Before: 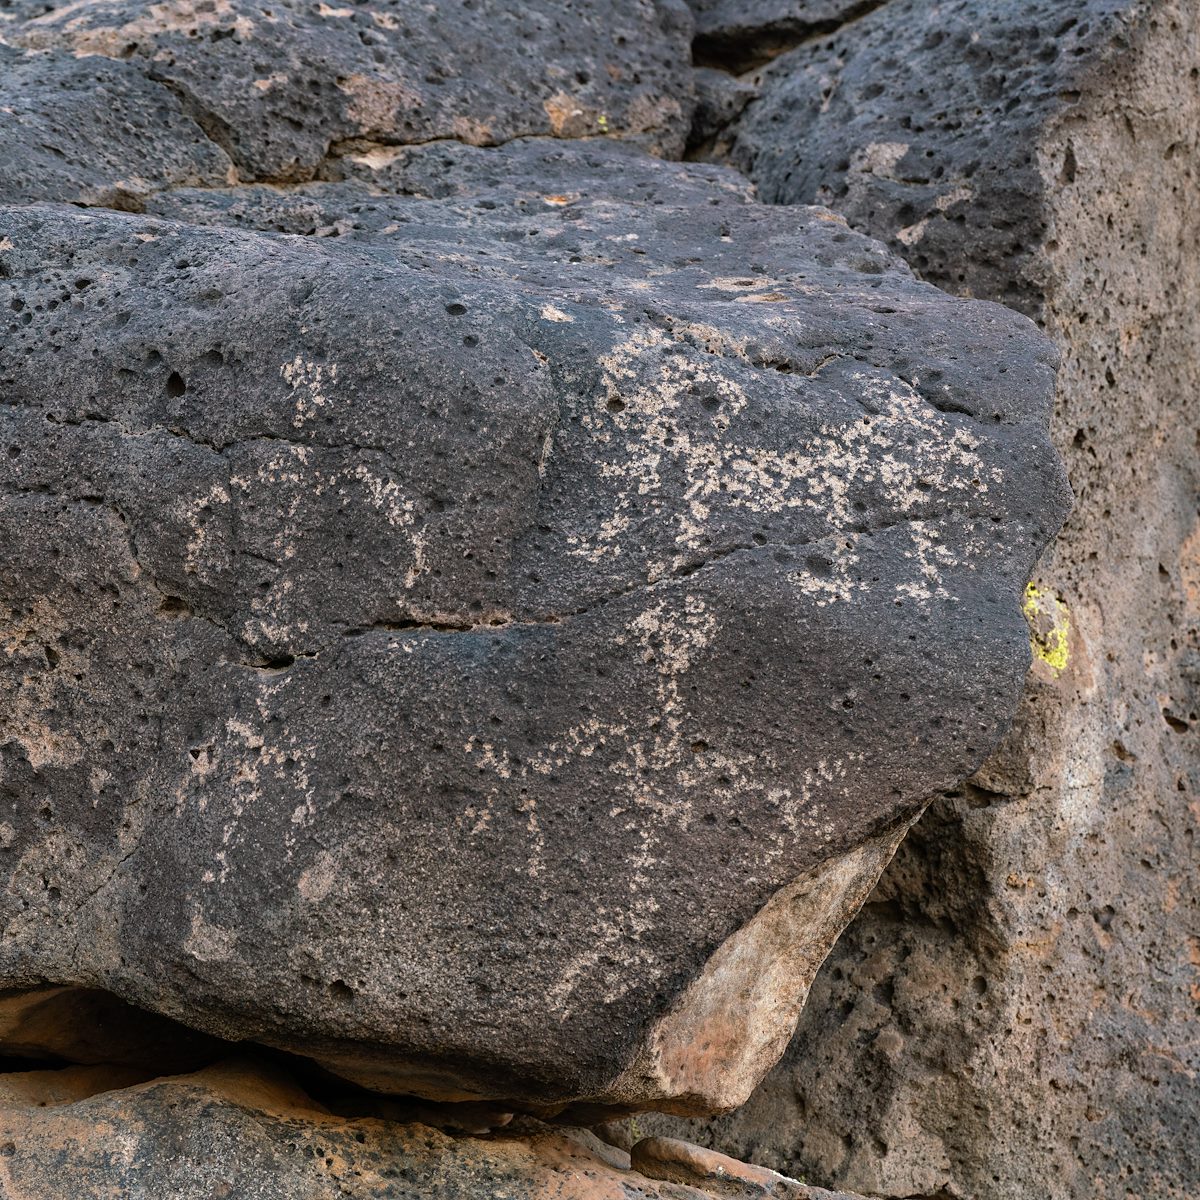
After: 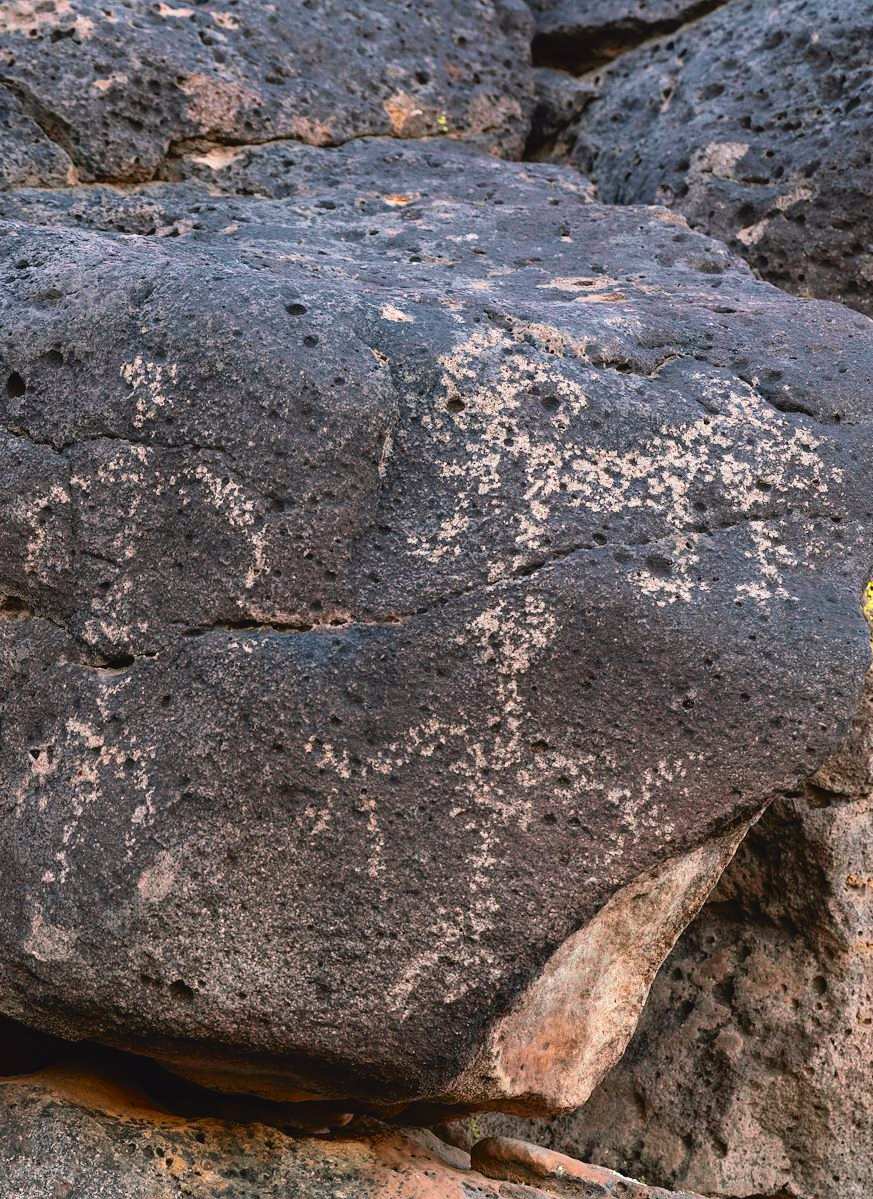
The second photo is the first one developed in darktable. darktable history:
tone curve: curves: ch0 [(0, 0.036) (0.119, 0.115) (0.461, 0.479) (0.715, 0.767) (0.817, 0.865) (1, 0.998)]; ch1 [(0, 0) (0.377, 0.416) (0.44, 0.461) (0.487, 0.49) (0.514, 0.525) (0.538, 0.561) (0.67, 0.713) (1, 1)]; ch2 [(0, 0) (0.38, 0.405) (0.463, 0.445) (0.492, 0.486) (0.529, 0.533) (0.578, 0.59) (0.653, 0.698) (1, 1)], color space Lab, independent channels, preserve colors none
crop: left 13.412%, right 13.405%
